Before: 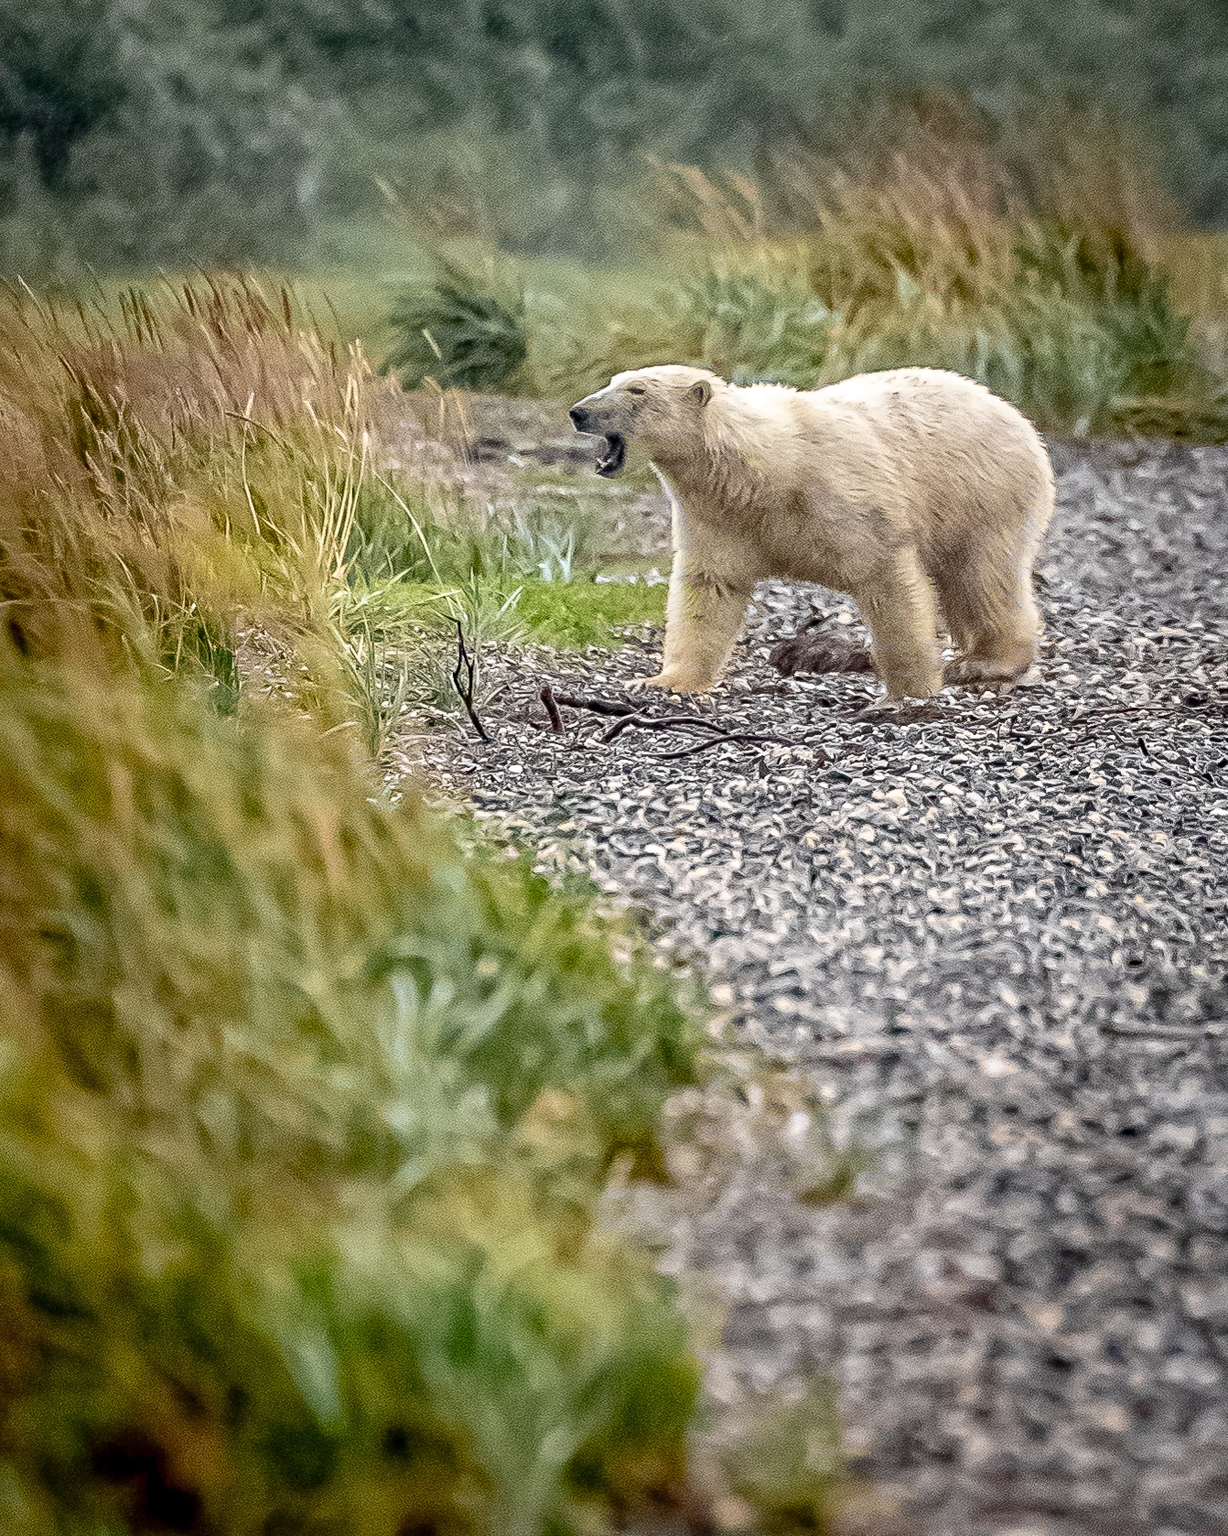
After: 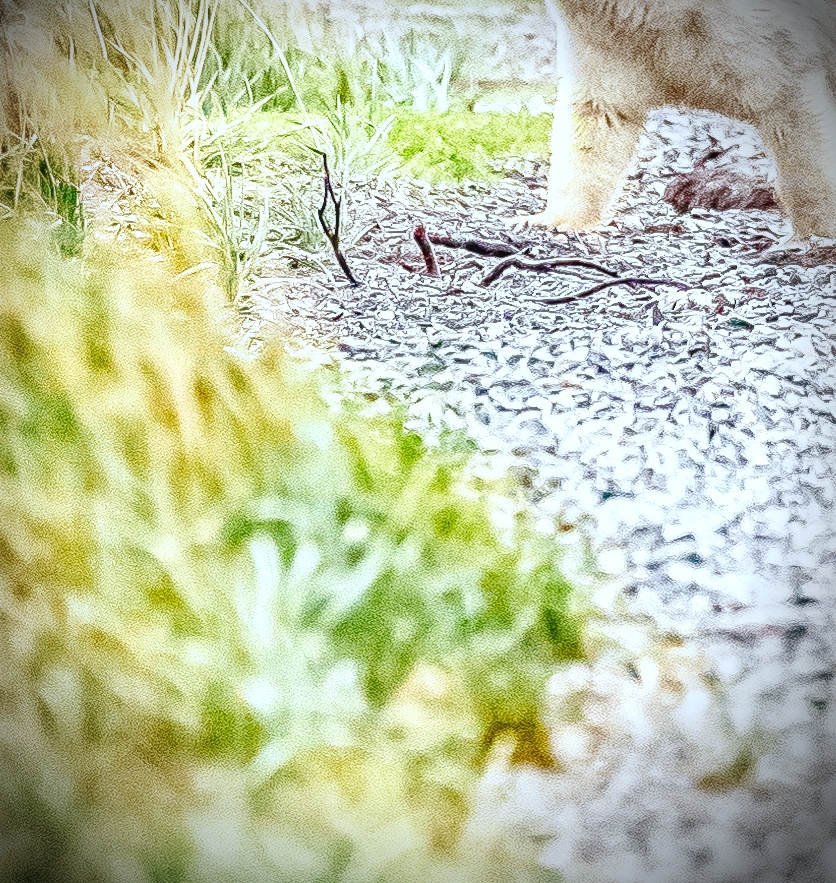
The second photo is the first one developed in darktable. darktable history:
local contrast: on, module defaults
tone equalizer: smoothing diameter 24.94%, edges refinement/feathering 10.62, preserve details guided filter
levels: levels [0, 0.43, 0.984]
crop: left 13.194%, top 31.298%, right 24.503%, bottom 16.077%
vignetting: brightness -0.871, center (-0.033, -0.047), unbound false
base curve: curves: ch0 [(0, 0) (0.018, 0.026) (0.143, 0.37) (0.33, 0.731) (0.458, 0.853) (0.735, 0.965) (0.905, 0.986) (1, 1)], preserve colors none
color correction: highlights a* -4.22, highlights b* -10.75
